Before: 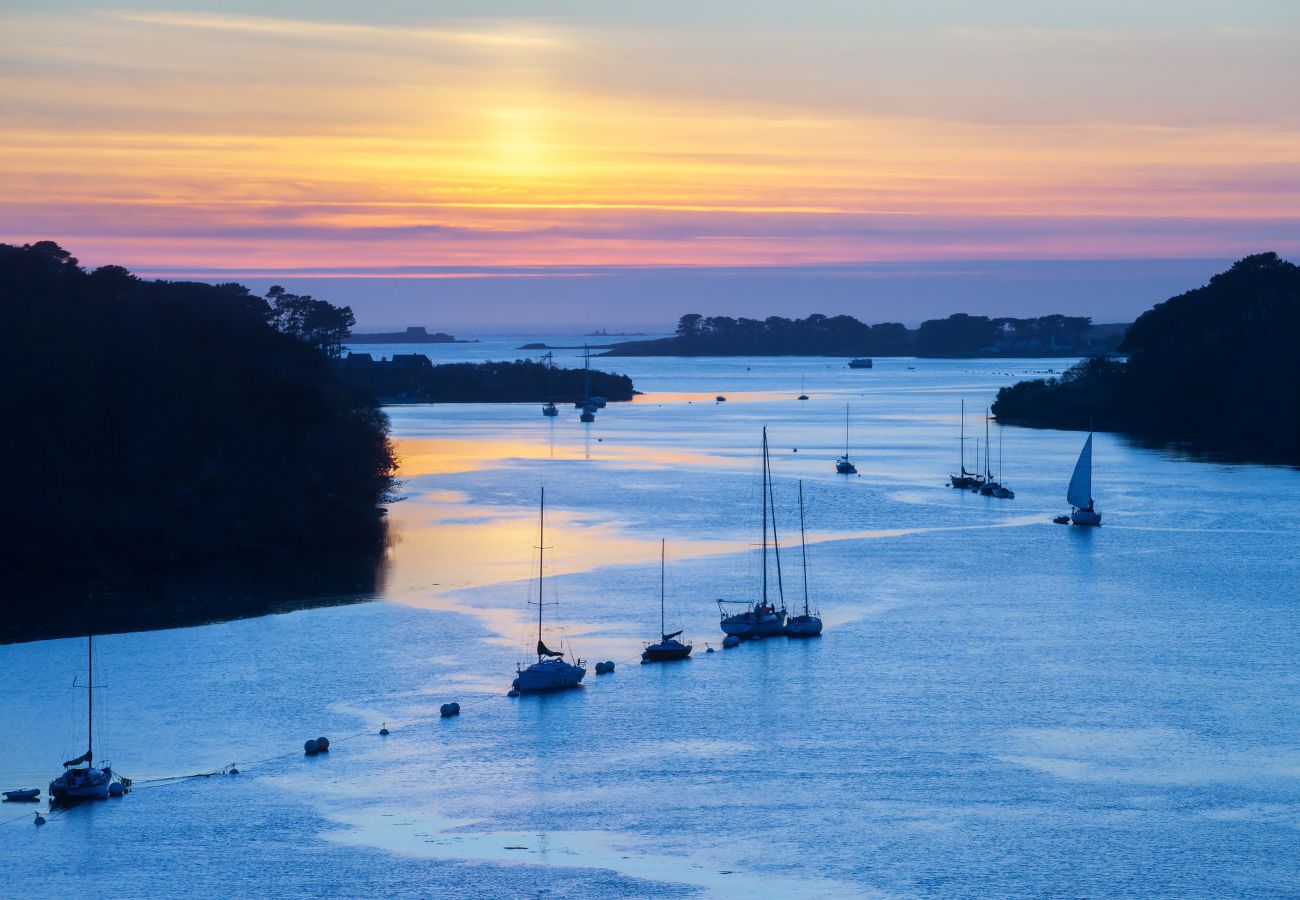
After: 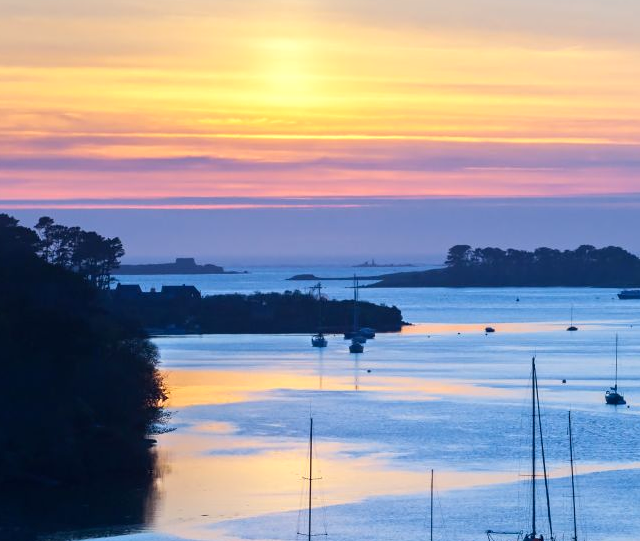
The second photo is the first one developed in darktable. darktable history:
exposure: exposure 0.15 EV, compensate highlight preservation false
crop: left 17.835%, top 7.675%, right 32.881%, bottom 32.213%
contrast equalizer: y [[0.5, 0.504, 0.515, 0.527, 0.535, 0.534], [0.5 ×6], [0.491, 0.387, 0.179, 0.068, 0.068, 0.068], [0 ×5, 0.023], [0 ×6]]
